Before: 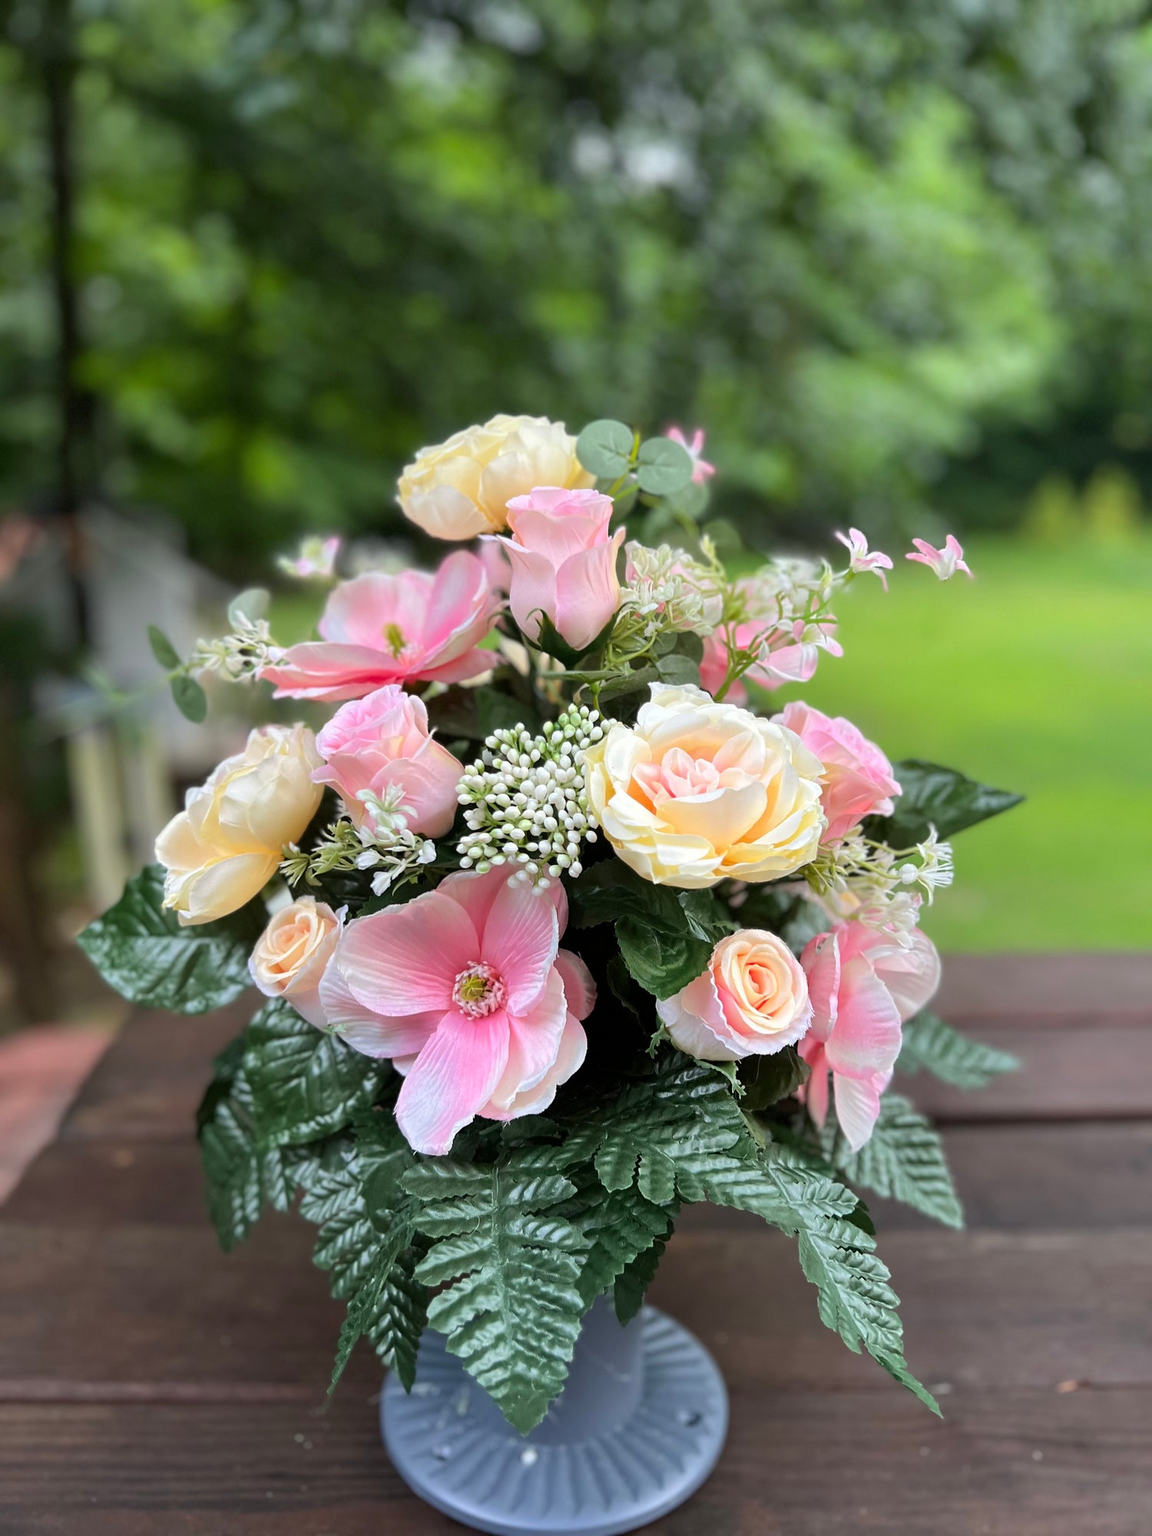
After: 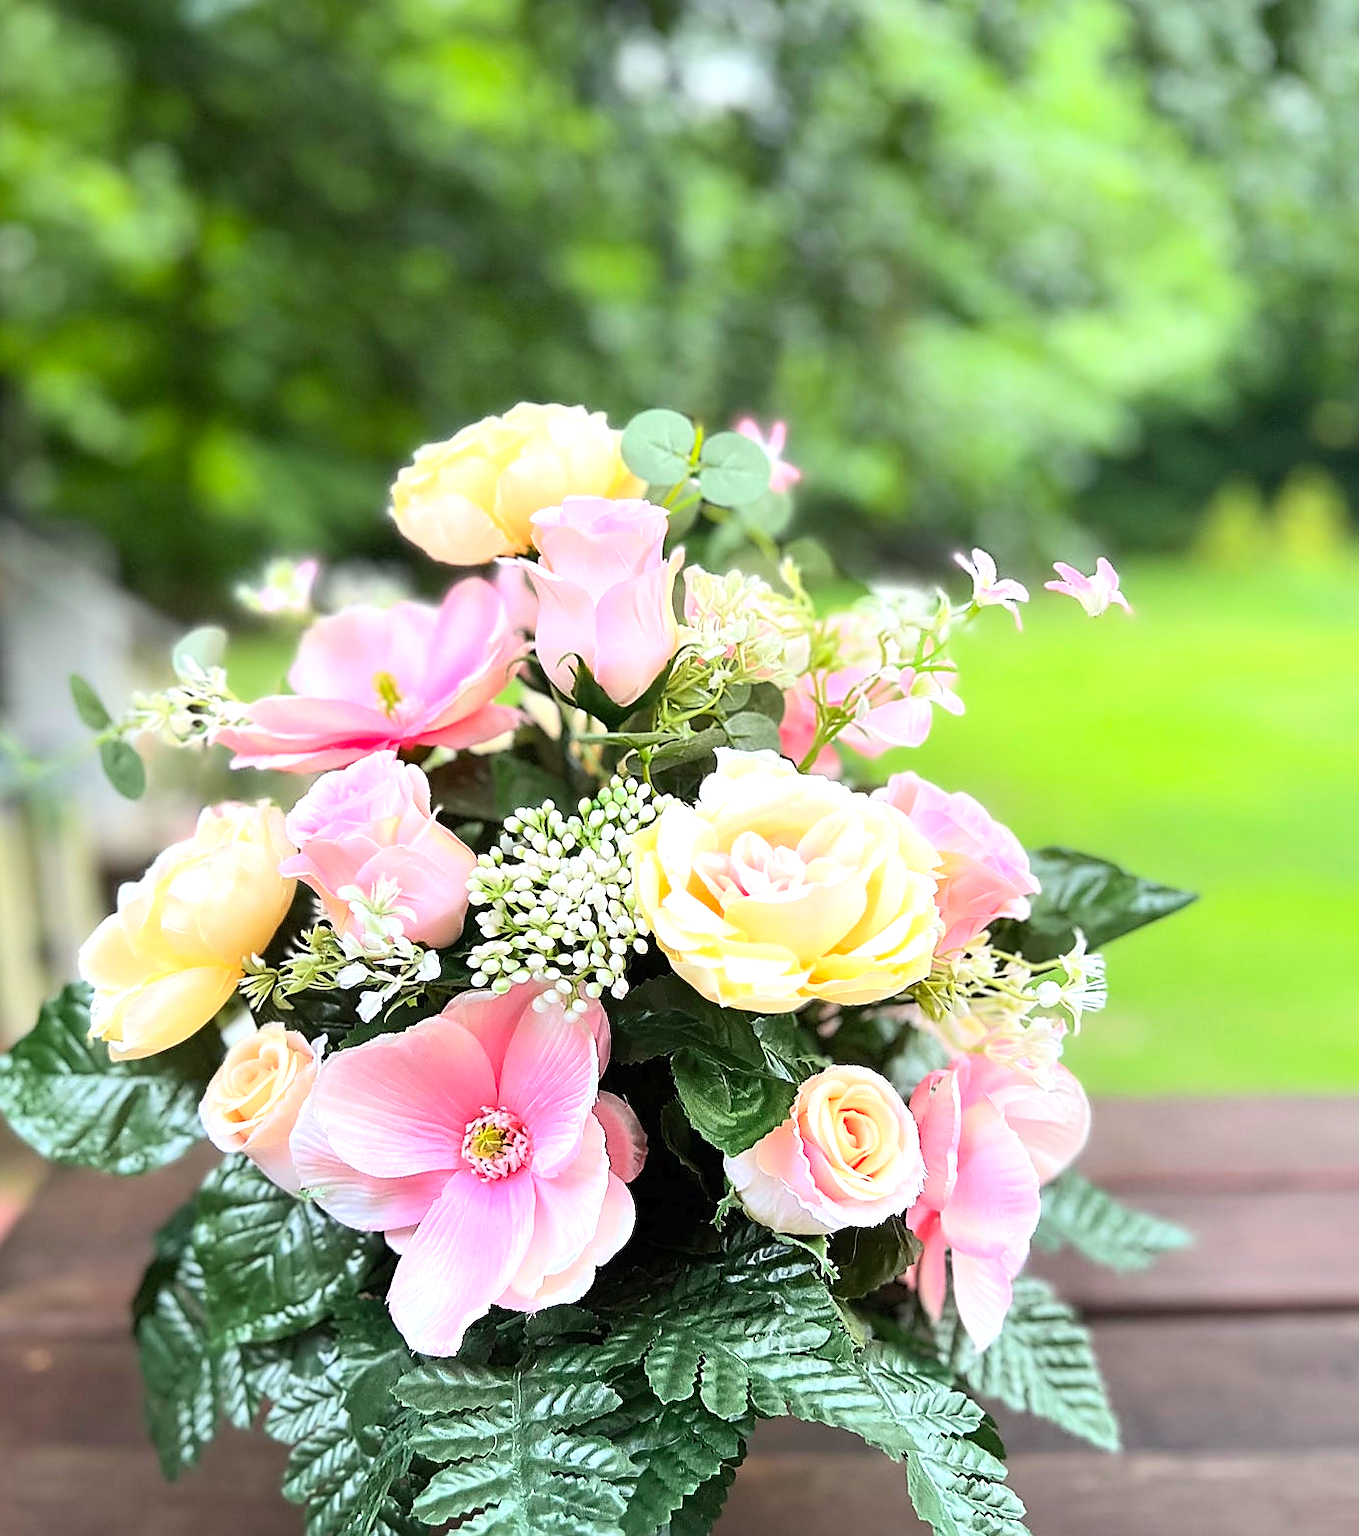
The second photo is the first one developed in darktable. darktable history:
crop: left 8.155%, top 6.611%, bottom 15.385%
exposure: exposure 0.6 EV, compensate highlight preservation false
sharpen: radius 1.4, amount 1.25, threshold 0.7
contrast brightness saturation: contrast 0.2, brightness 0.16, saturation 0.22
